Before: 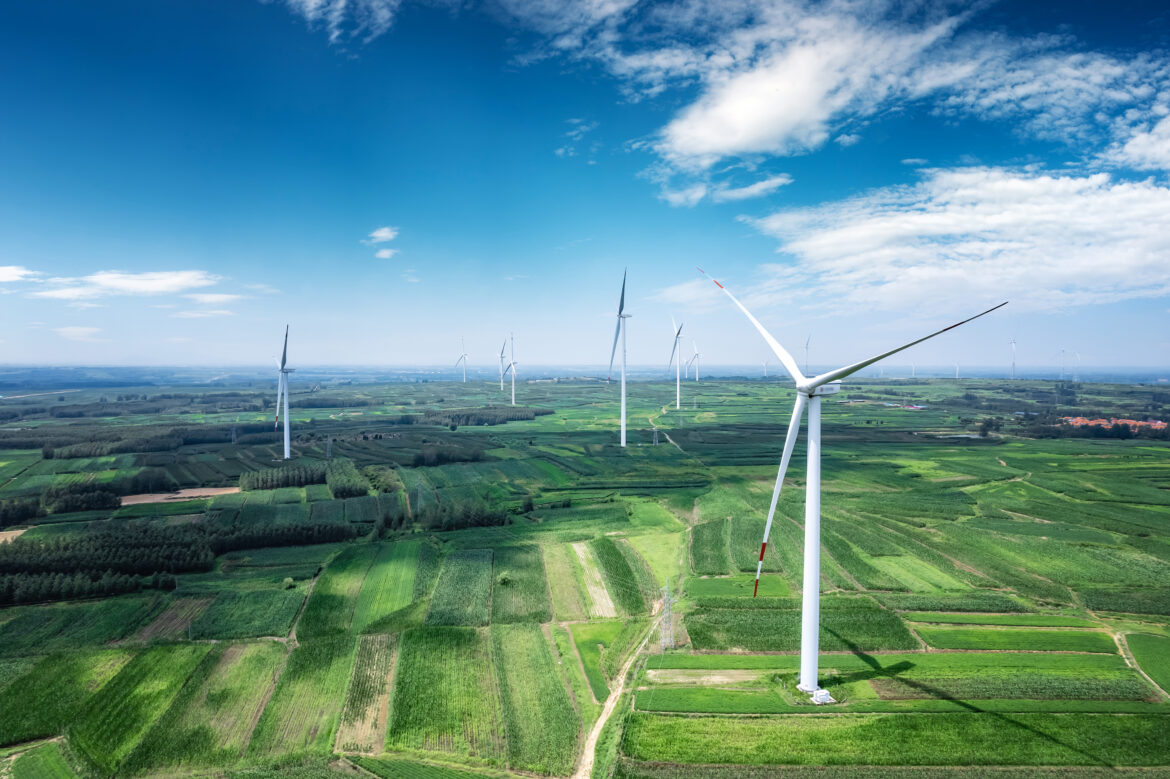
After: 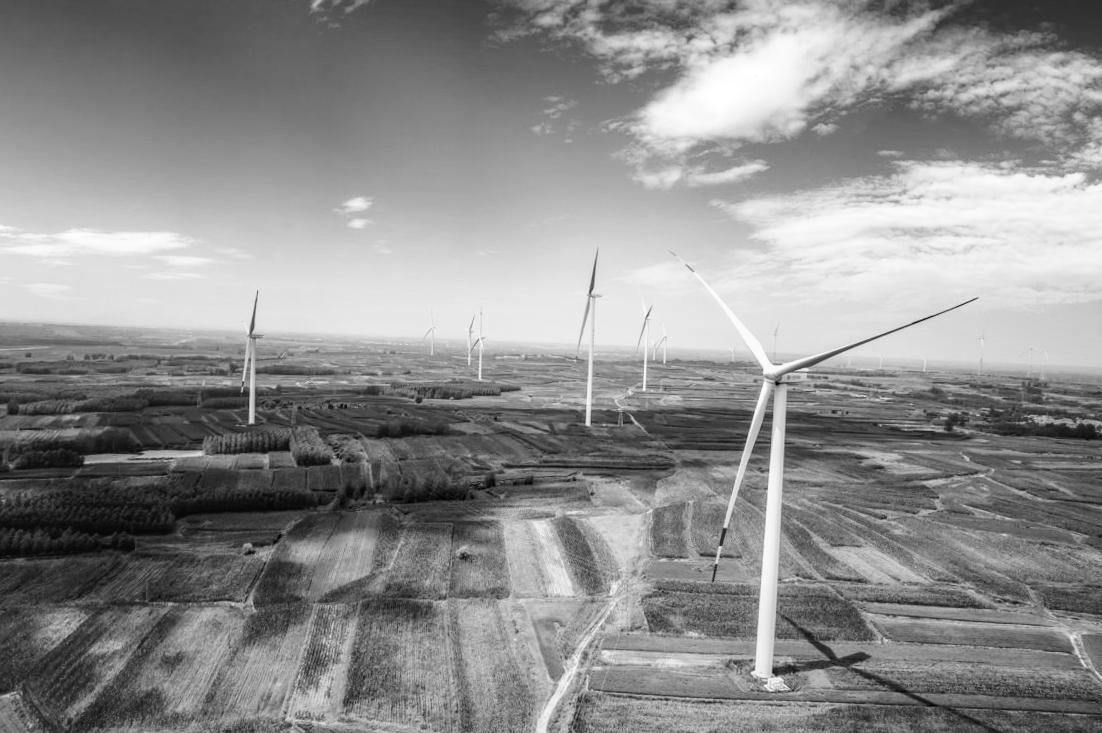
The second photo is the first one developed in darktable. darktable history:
graduated density: rotation -180°, offset 24.95
crop and rotate: angle -2.38°
tone curve: curves: ch0 [(0, 0.039) (0.104, 0.103) (0.273, 0.267) (0.448, 0.487) (0.704, 0.761) (0.886, 0.922) (0.994, 0.971)]; ch1 [(0, 0) (0.335, 0.298) (0.446, 0.413) (0.485, 0.487) (0.515, 0.503) (0.566, 0.563) (0.641, 0.655) (1, 1)]; ch2 [(0, 0) (0.314, 0.301) (0.421, 0.411) (0.502, 0.494) (0.528, 0.54) (0.557, 0.559) (0.612, 0.605) (0.722, 0.686) (1, 1)], color space Lab, independent channels, preserve colors none
monochrome: on, module defaults
local contrast: on, module defaults
